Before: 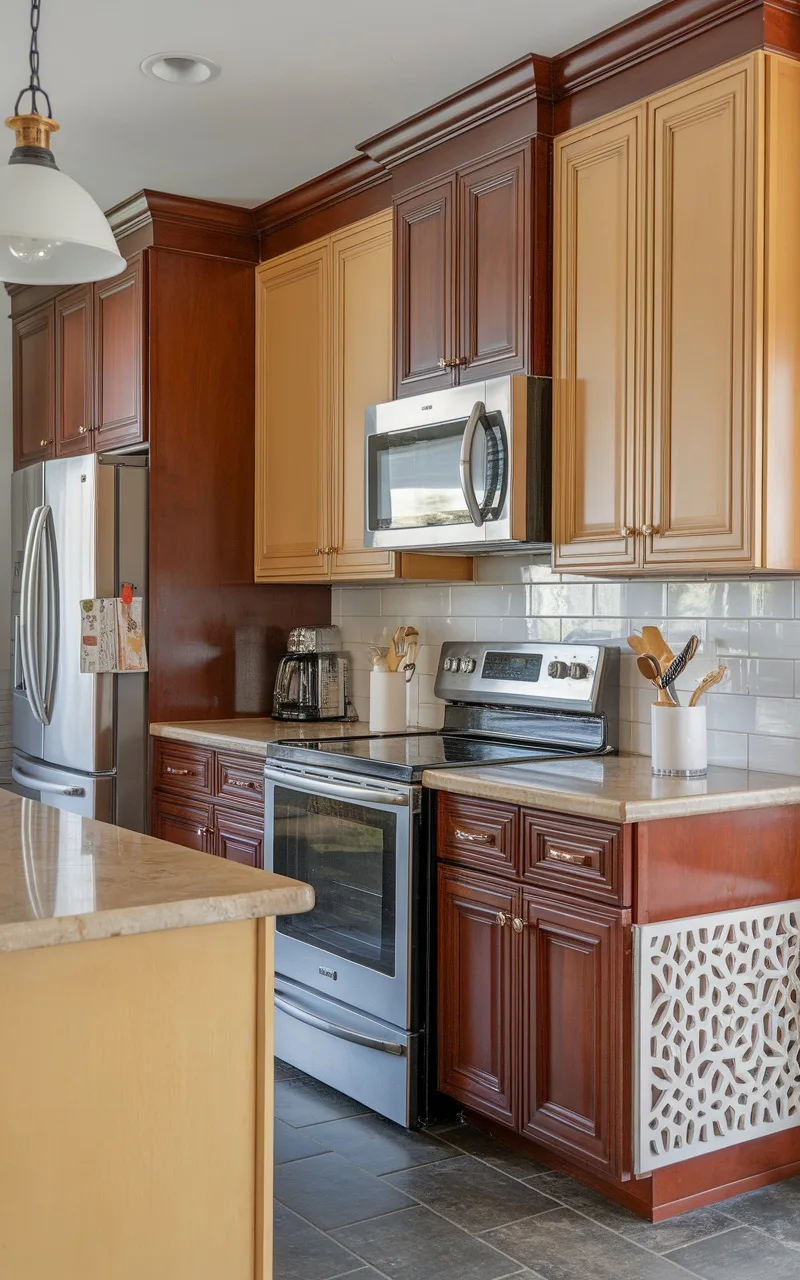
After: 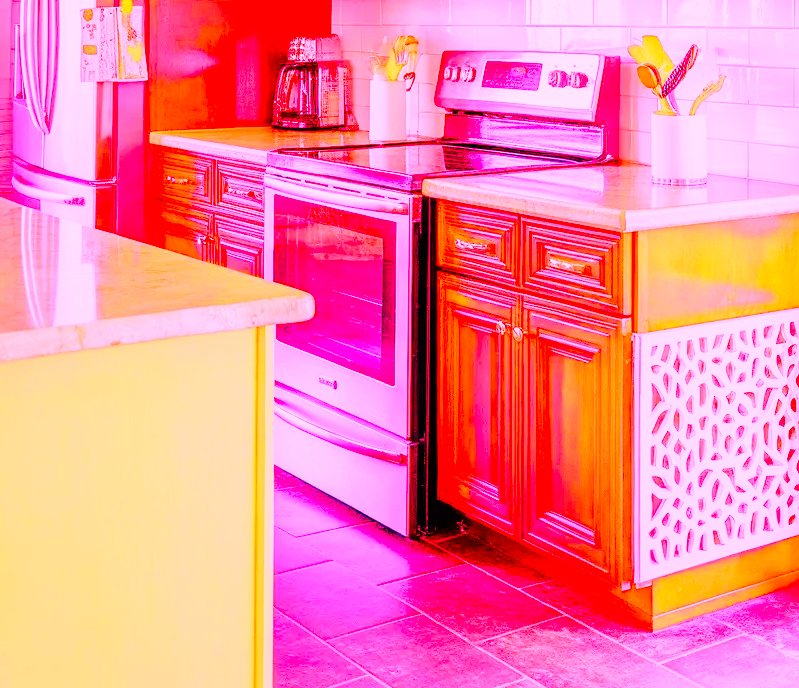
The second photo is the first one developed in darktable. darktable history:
exposure: exposure 0 EV, compensate highlight preservation false
white balance: red 4.26, blue 1.802
base curve: curves: ch0 [(0, 0) (0.028, 0.03) (0.121, 0.232) (0.46, 0.748) (0.859, 0.968) (1, 1)], preserve colors none
crop and rotate: top 46.237%
contrast brightness saturation: contrast 0.08, saturation 0.2
color balance rgb: perceptual saturation grading › global saturation 25%, global vibrance 20%
